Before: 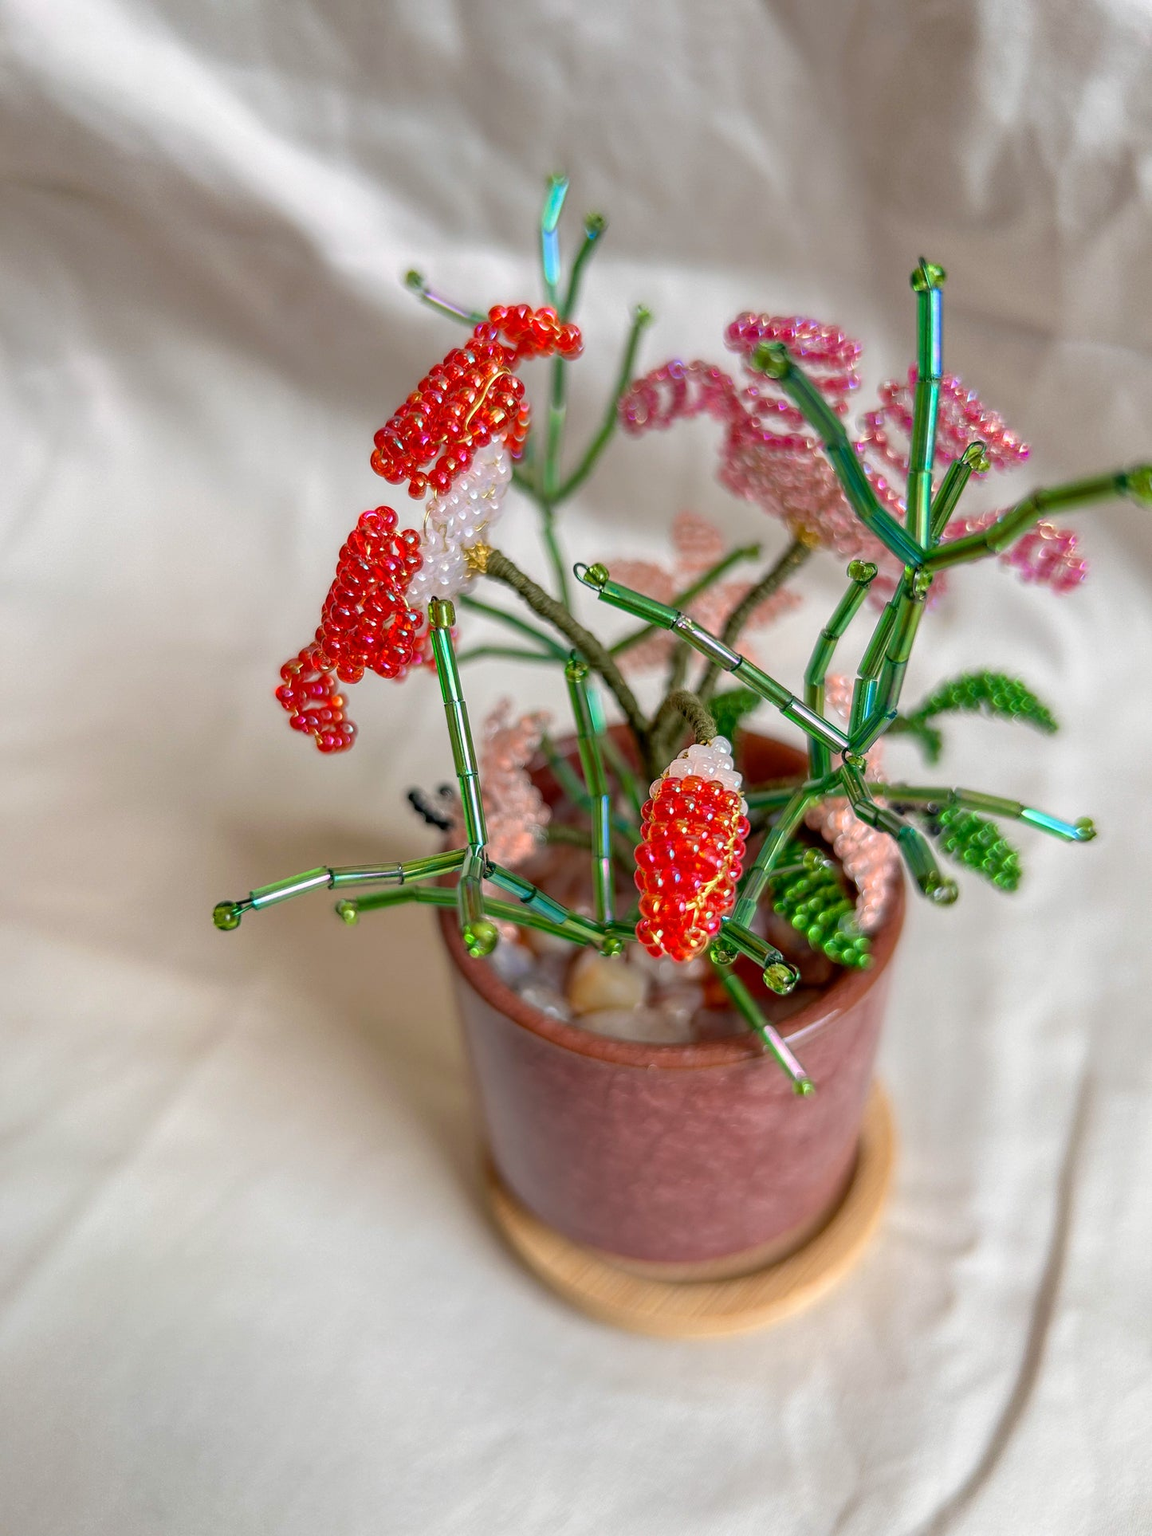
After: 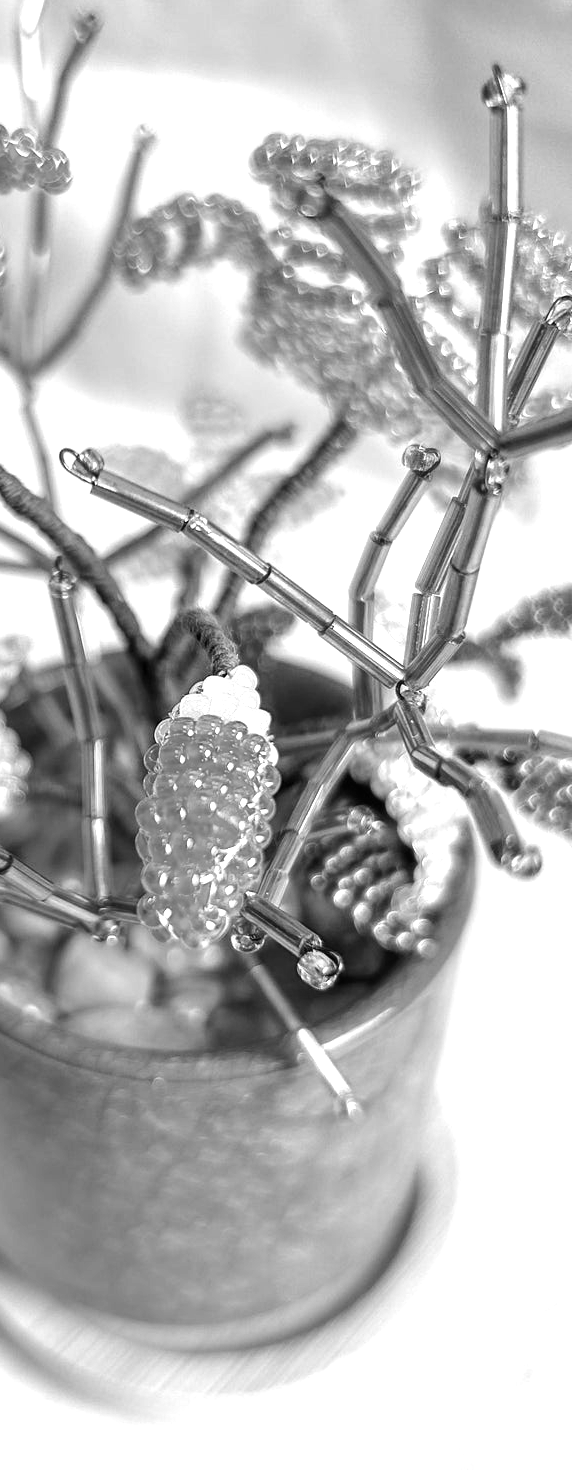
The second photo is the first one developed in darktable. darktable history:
crop: left 45.721%, top 13.393%, right 14.118%, bottom 10.01%
monochrome: a -3.63, b -0.465
exposure: black level correction 0, exposure 0.7 EV, compensate exposure bias true, compensate highlight preservation false
tone equalizer: -8 EV -0.417 EV, -7 EV -0.389 EV, -6 EV -0.333 EV, -5 EV -0.222 EV, -3 EV 0.222 EV, -2 EV 0.333 EV, -1 EV 0.389 EV, +0 EV 0.417 EV, edges refinement/feathering 500, mask exposure compensation -1.25 EV, preserve details no
